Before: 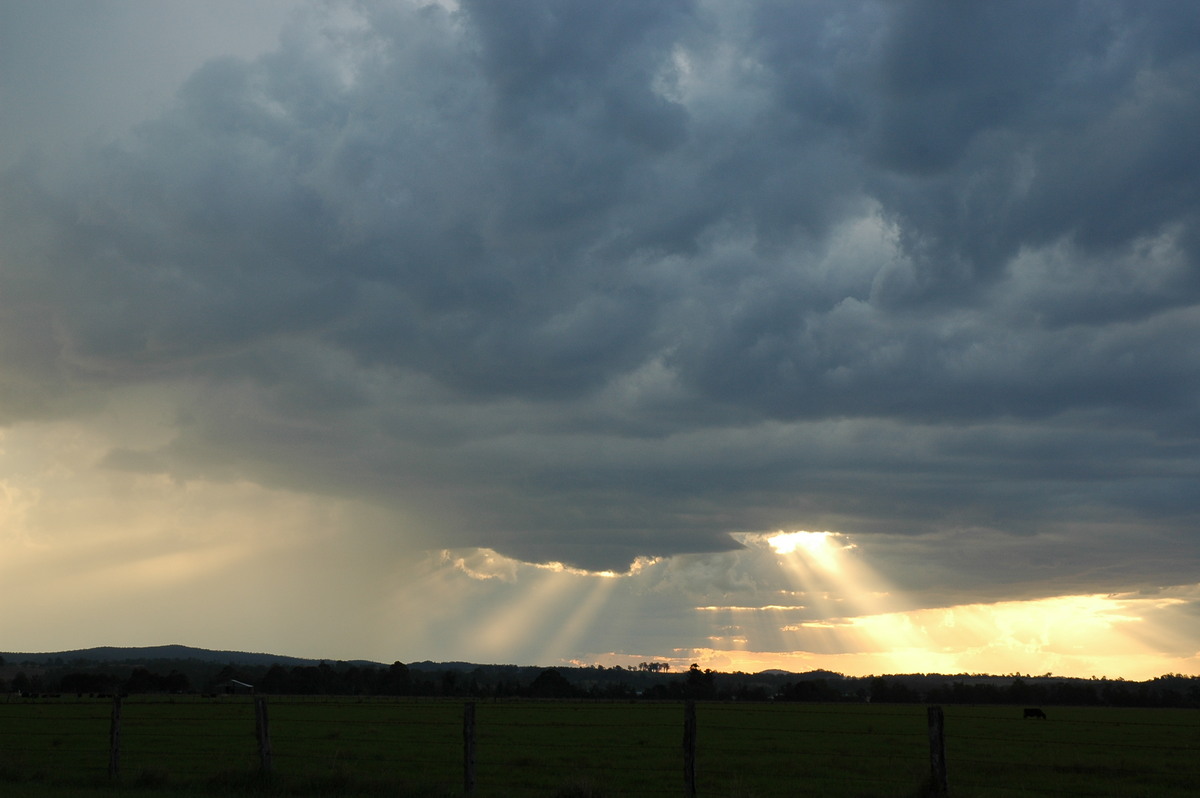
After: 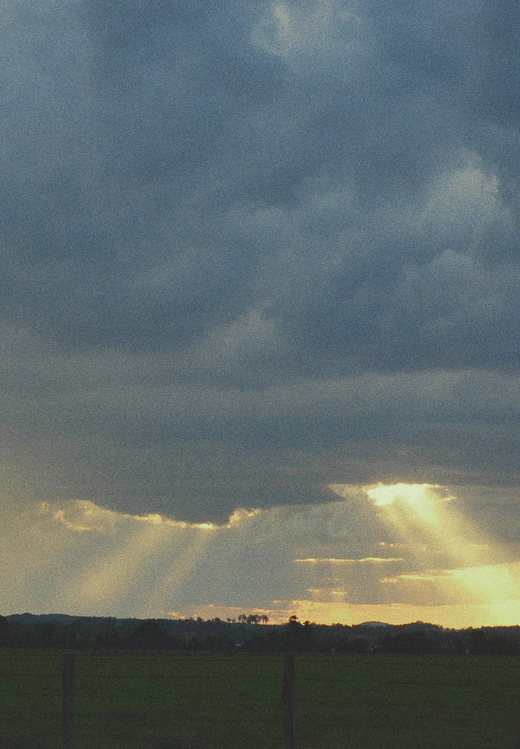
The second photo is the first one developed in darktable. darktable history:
exposure: compensate highlight preservation false
crop: left 33.452%, top 6.025%, right 23.155%
grain: coarseness 0.47 ISO
split-toning: shadows › hue 290.82°, shadows › saturation 0.34, highlights › saturation 0.38, balance 0, compress 50%
contrast brightness saturation: contrast -0.28
shadows and highlights: shadows 32, highlights -32, soften with gaussian
